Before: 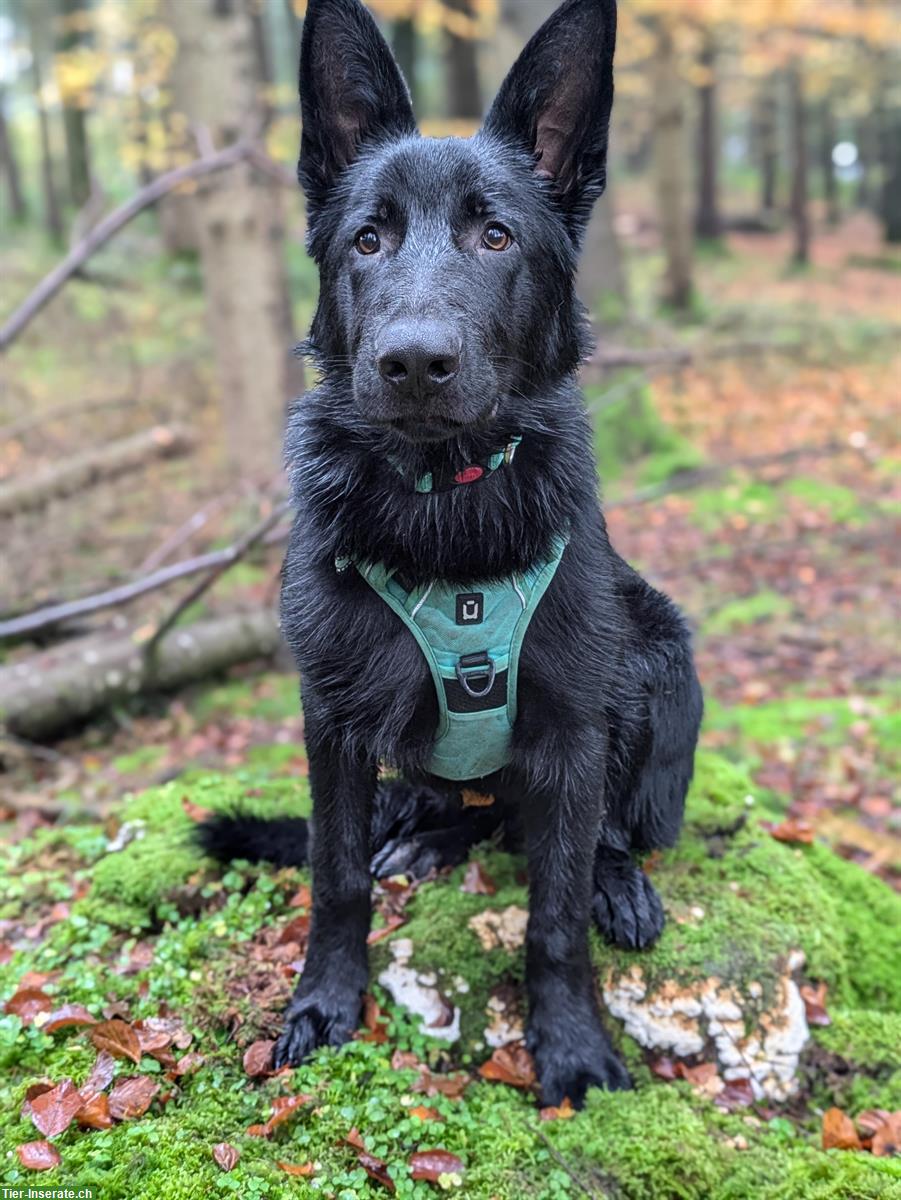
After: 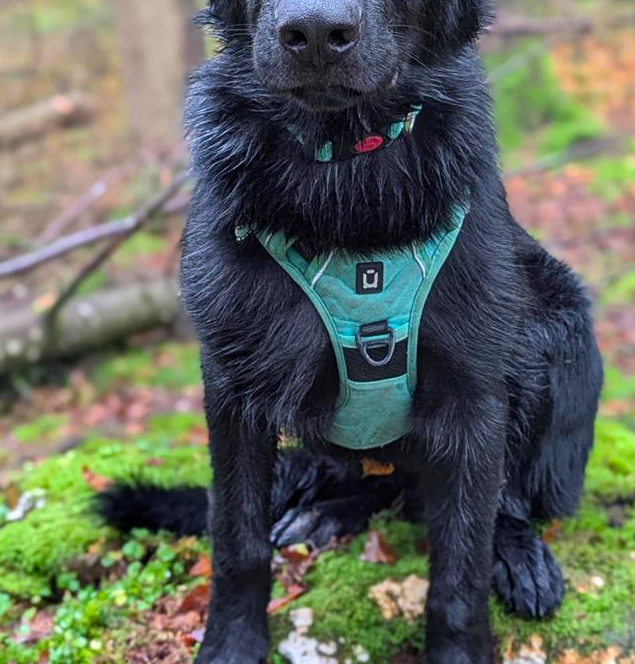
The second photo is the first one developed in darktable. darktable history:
crop: left 11.123%, top 27.61%, right 18.3%, bottom 17.034%
color balance rgb: perceptual saturation grading › global saturation 20%, global vibrance 20%
